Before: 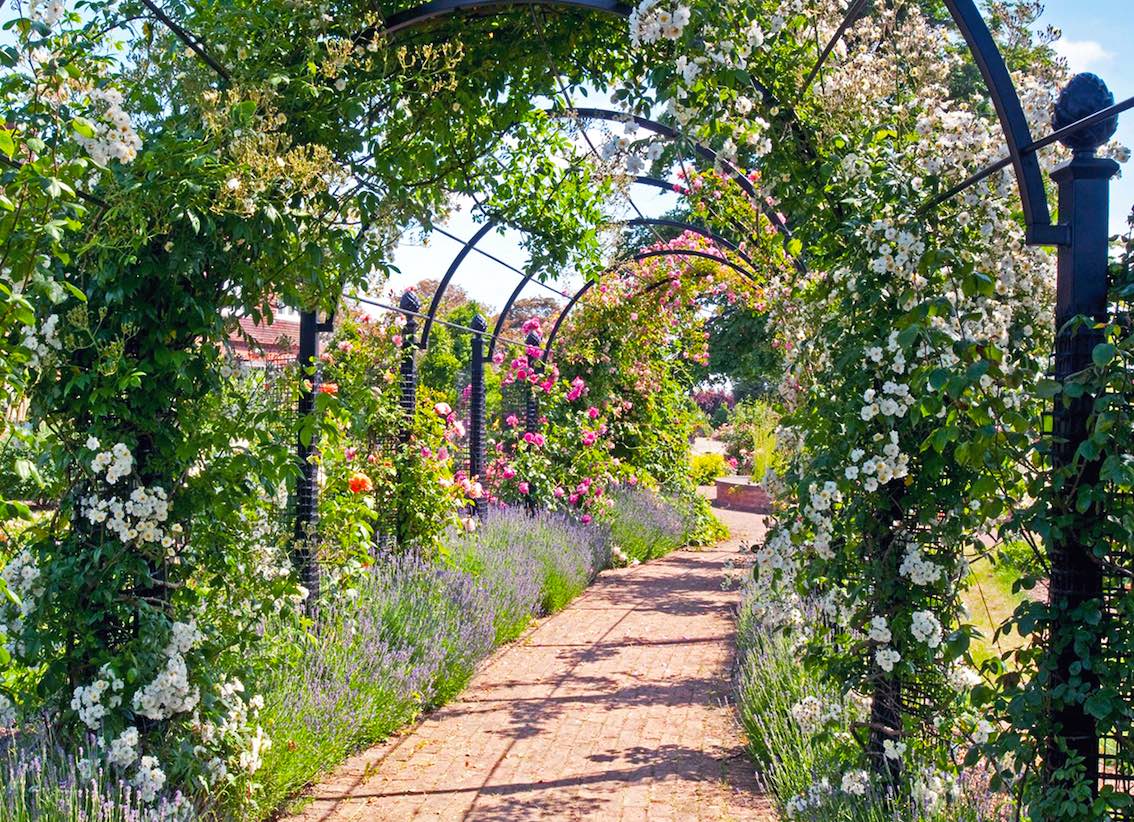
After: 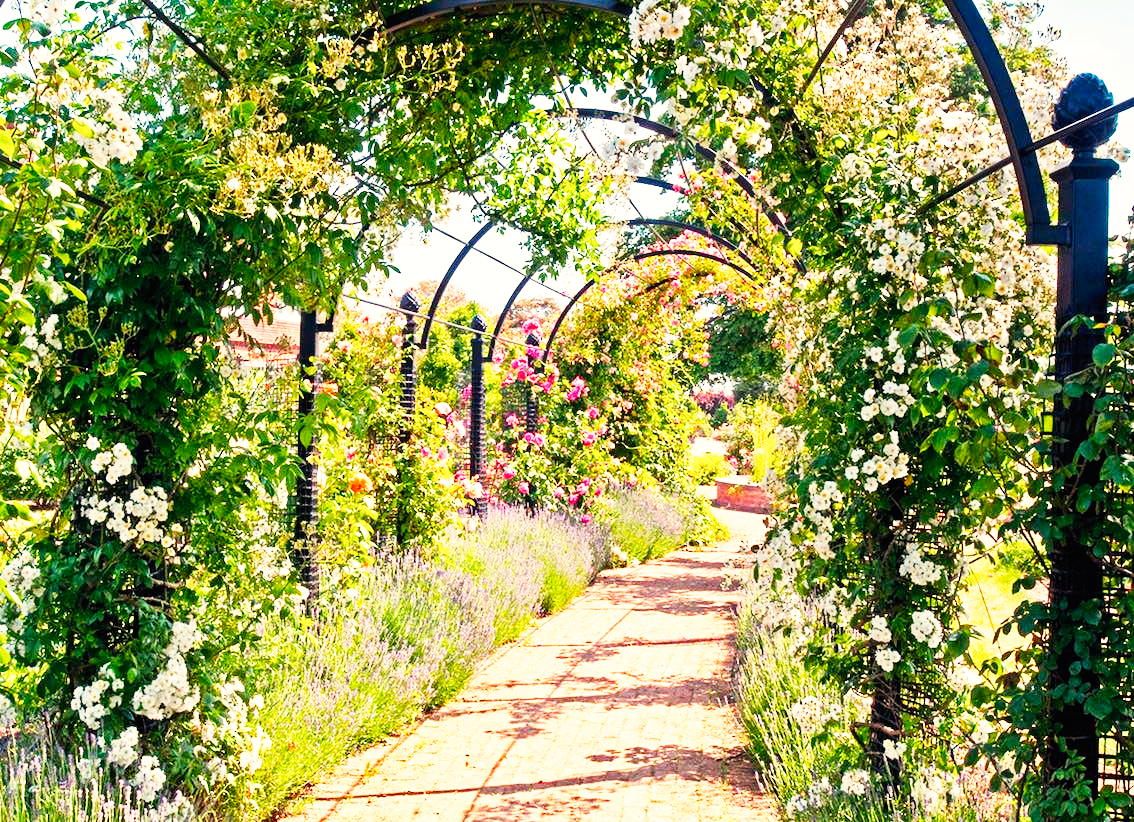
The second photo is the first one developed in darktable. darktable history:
base curve: curves: ch0 [(0, 0) (0.007, 0.004) (0.027, 0.03) (0.046, 0.07) (0.207, 0.54) (0.442, 0.872) (0.673, 0.972) (1, 1)], preserve colors none
white balance: red 1.138, green 0.996, blue 0.812
